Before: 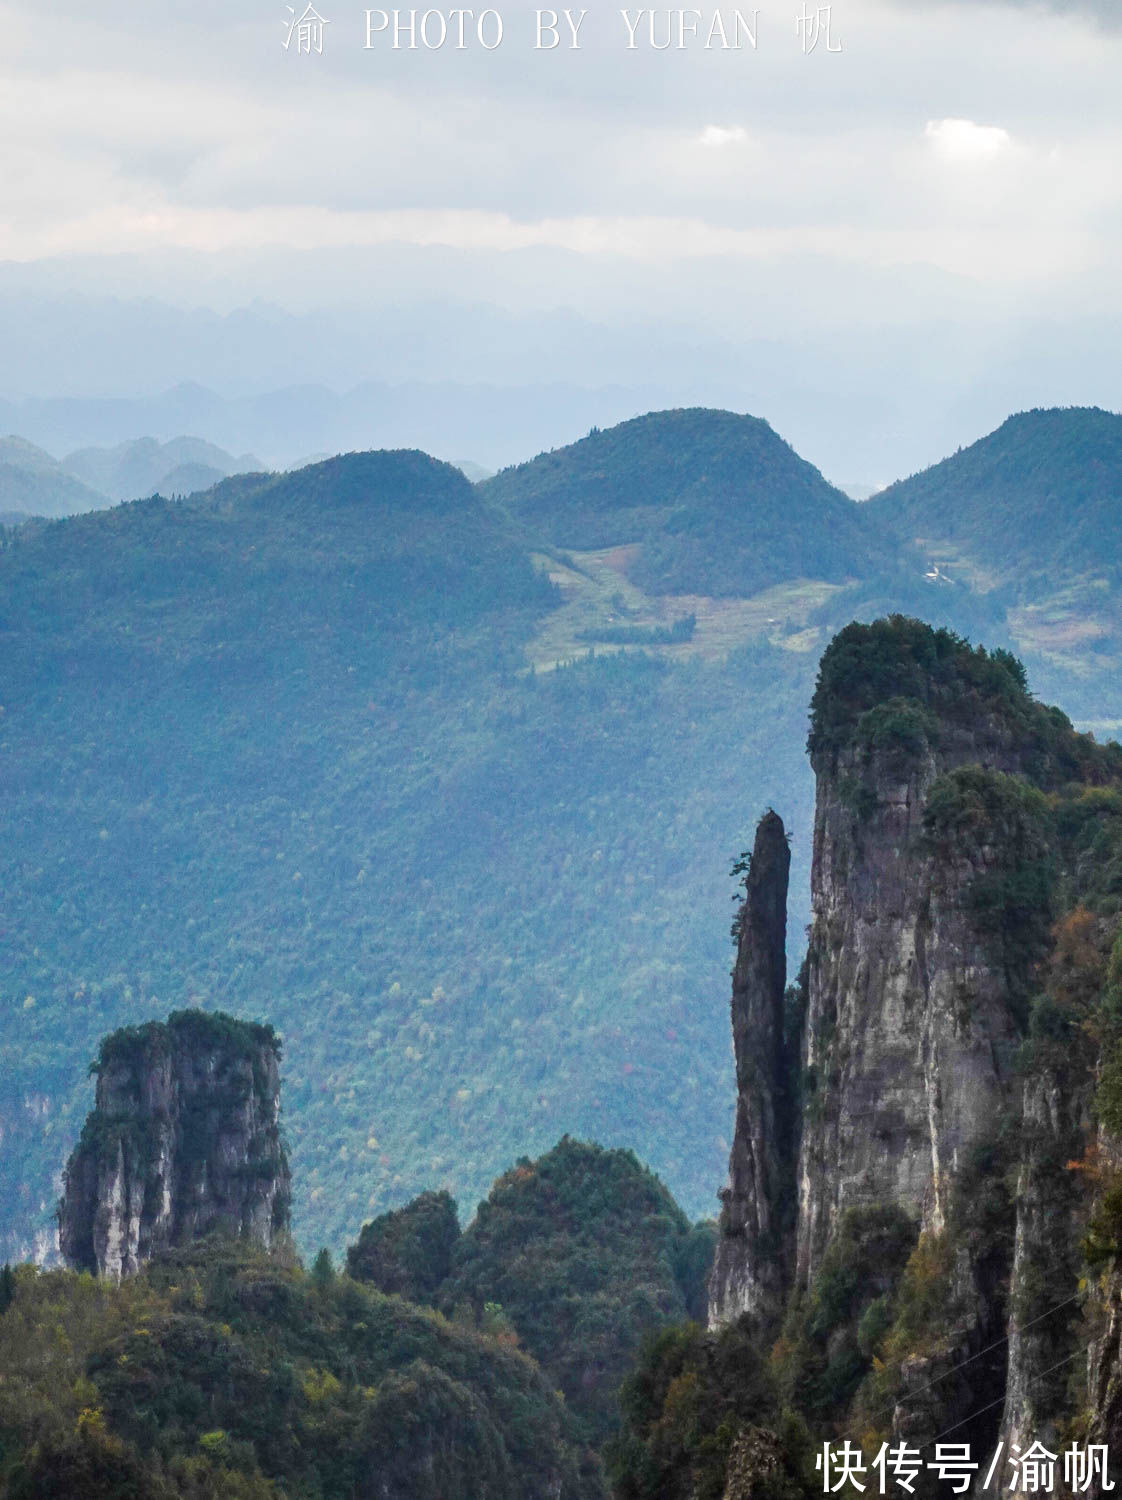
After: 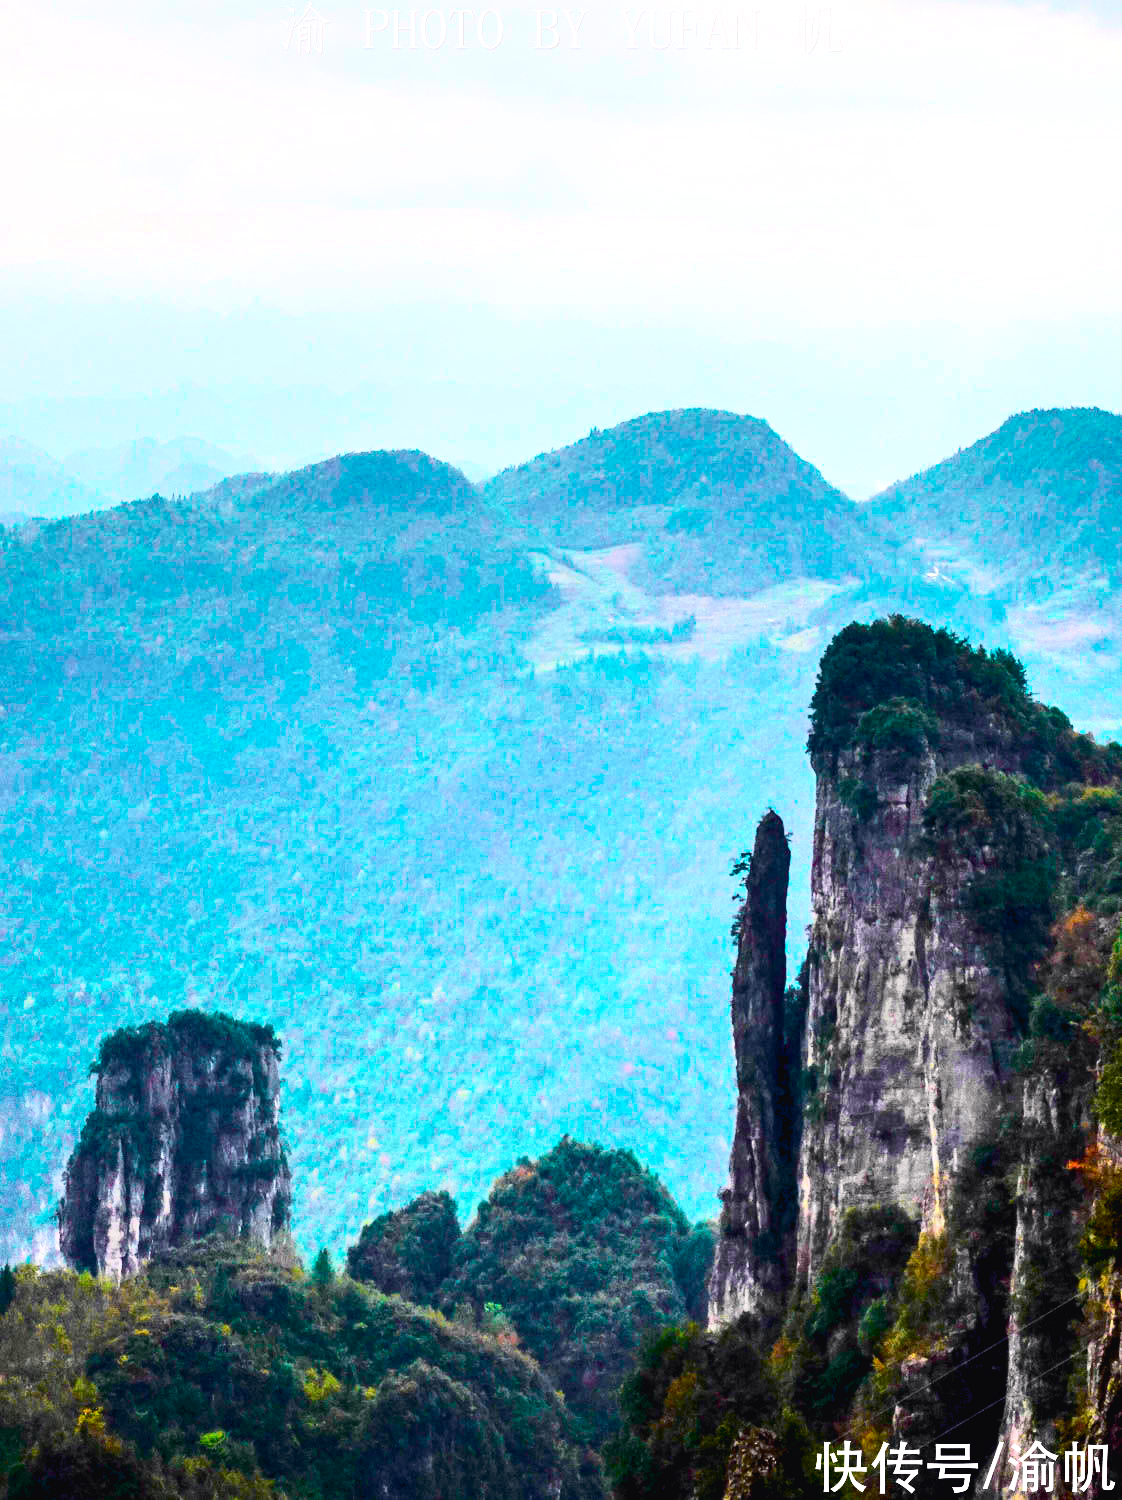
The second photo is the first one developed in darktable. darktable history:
exposure: exposure 0.403 EV, compensate highlight preservation false
contrast brightness saturation: contrast 0.225, brightness 0.105, saturation 0.285
color balance rgb: power › luminance -3.644%, power › hue 139.18°, highlights gain › chroma 1.027%, highlights gain › hue 60.2°, global offset › luminance -1.42%, perceptual saturation grading › global saturation 10.727%
tone curve: curves: ch0 [(0, 0.023) (0.103, 0.087) (0.295, 0.297) (0.445, 0.531) (0.553, 0.665) (0.735, 0.843) (0.994, 1)]; ch1 [(0, 0) (0.427, 0.346) (0.456, 0.426) (0.484, 0.483) (0.509, 0.514) (0.535, 0.56) (0.581, 0.632) (0.646, 0.715) (1, 1)]; ch2 [(0, 0) (0.369, 0.388) (0.449, 0.431) (0.501, 0.495) (0.533, 0.518) (0.572, 0.612) (0.677, 0.752) (1, 1)], color space Lab, independent channels, preserve colors none
